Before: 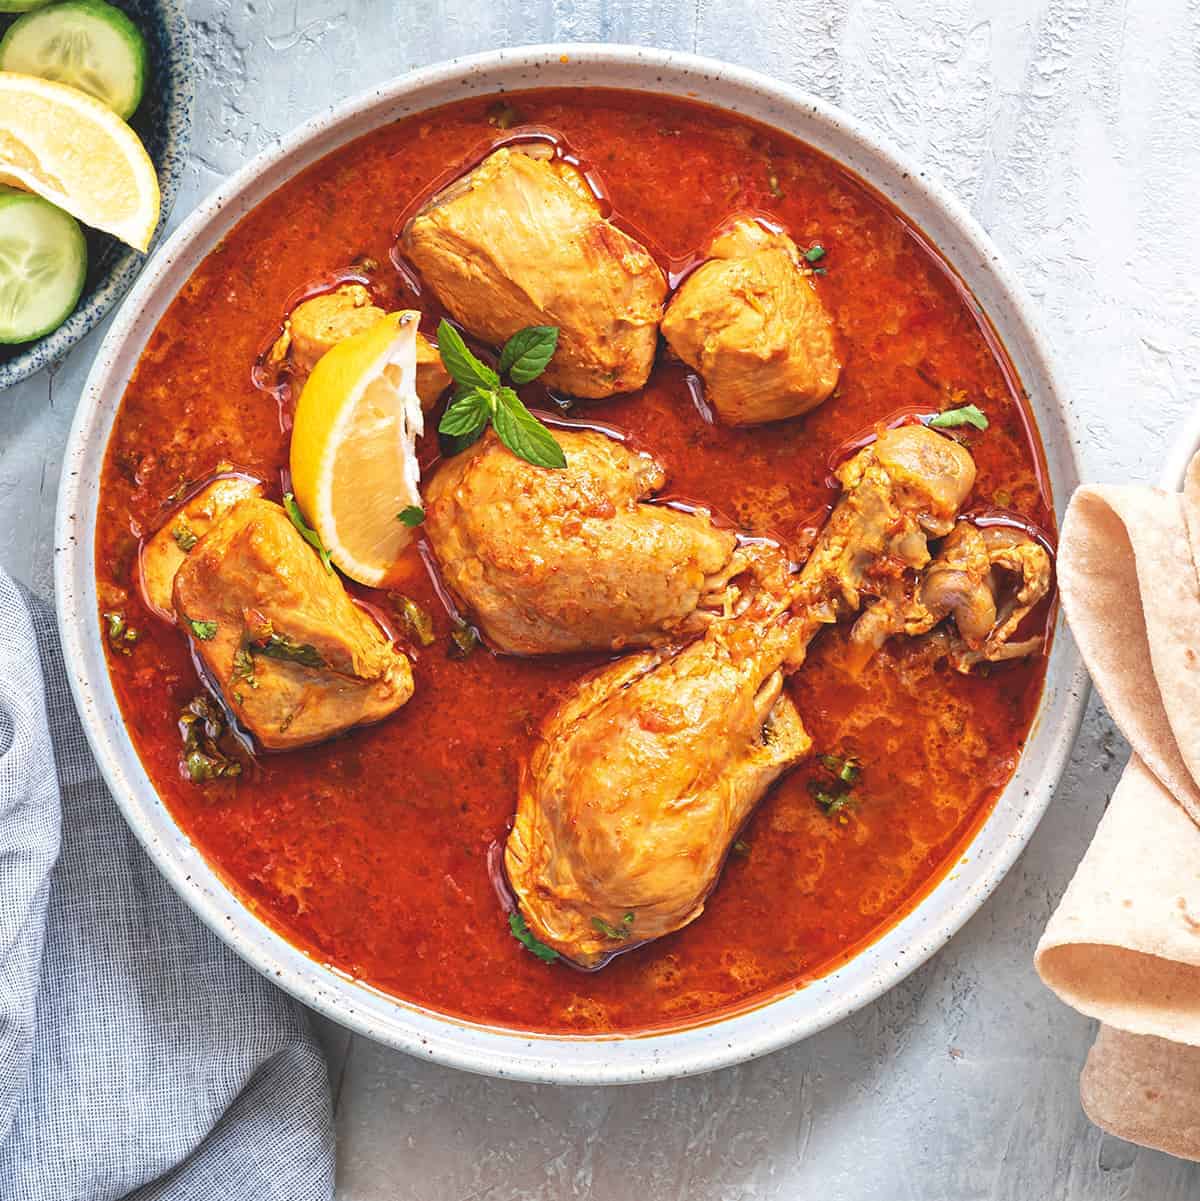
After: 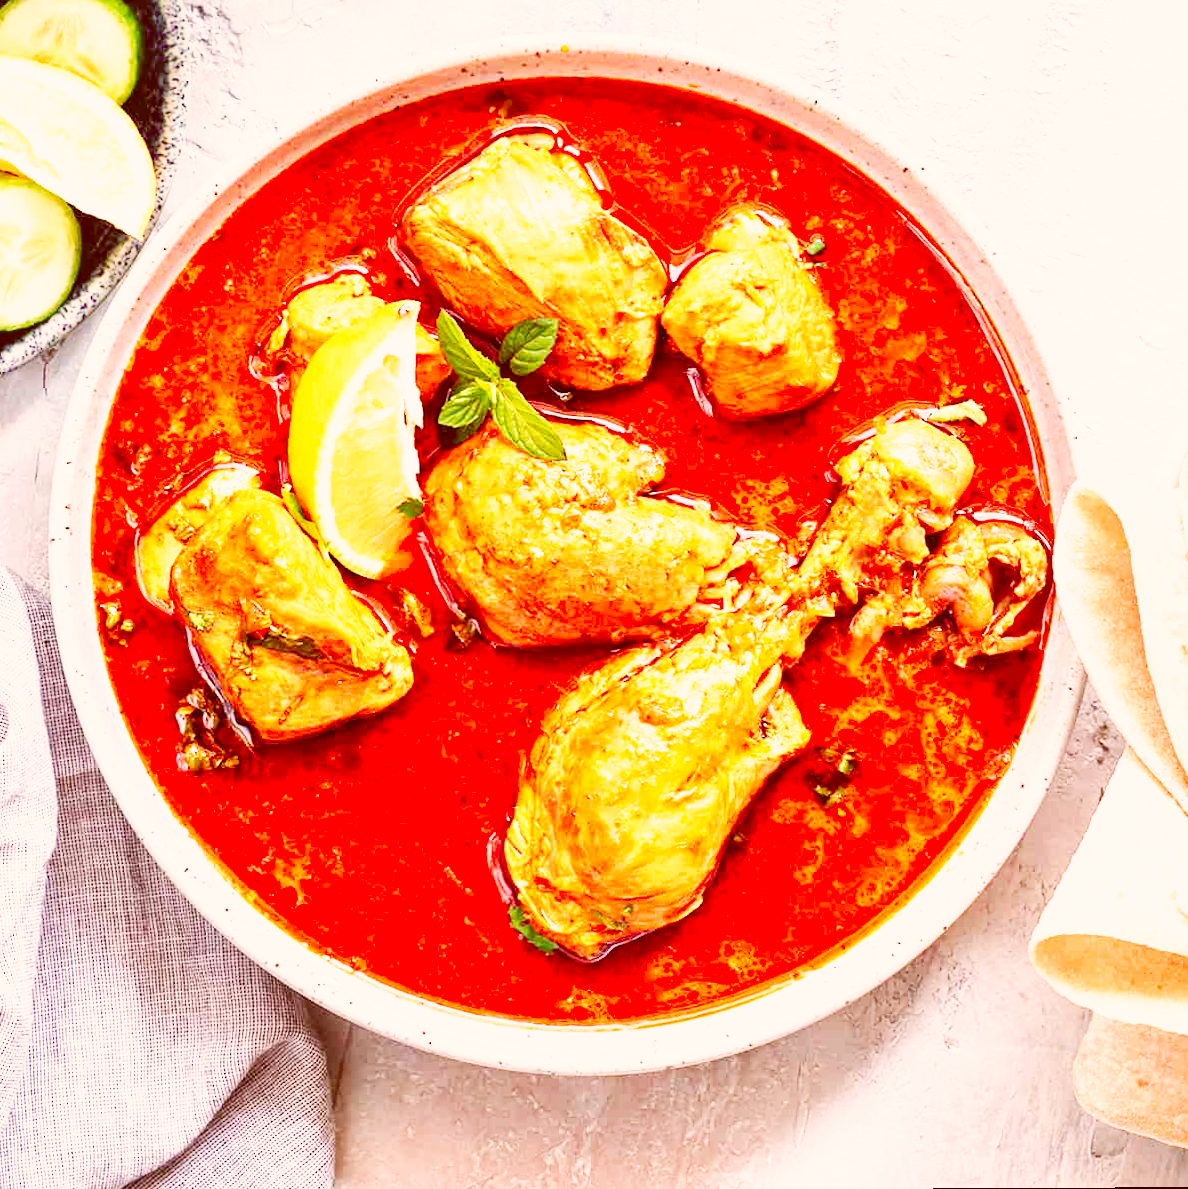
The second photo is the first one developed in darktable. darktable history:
rotate and perspective: rotation 0.174°, lens shift (vertical) 0.013, lens shift (horizontal) 0.019, shear 0.001, automatic cropping original format, crop left 0.007, crop right 0.991, crop top 0.016, crop bottom 0.997
color correction: highlights a* 9.03, highlights b* 8.71, shadows a* 40, shadows b* 40, saturation 0.8
contrast brightness saturation: brightness -0.02, saturation 0.35
base curve: curves: ch0 [(0, 0) (0.007, 0.004) (0.027, 0.03) (0.046, 0.07) (0.207, 0.54) (0.442, 0.872) (0.673, 0.972) (1, 1)], preserve colors none
white balance: emerald 1
